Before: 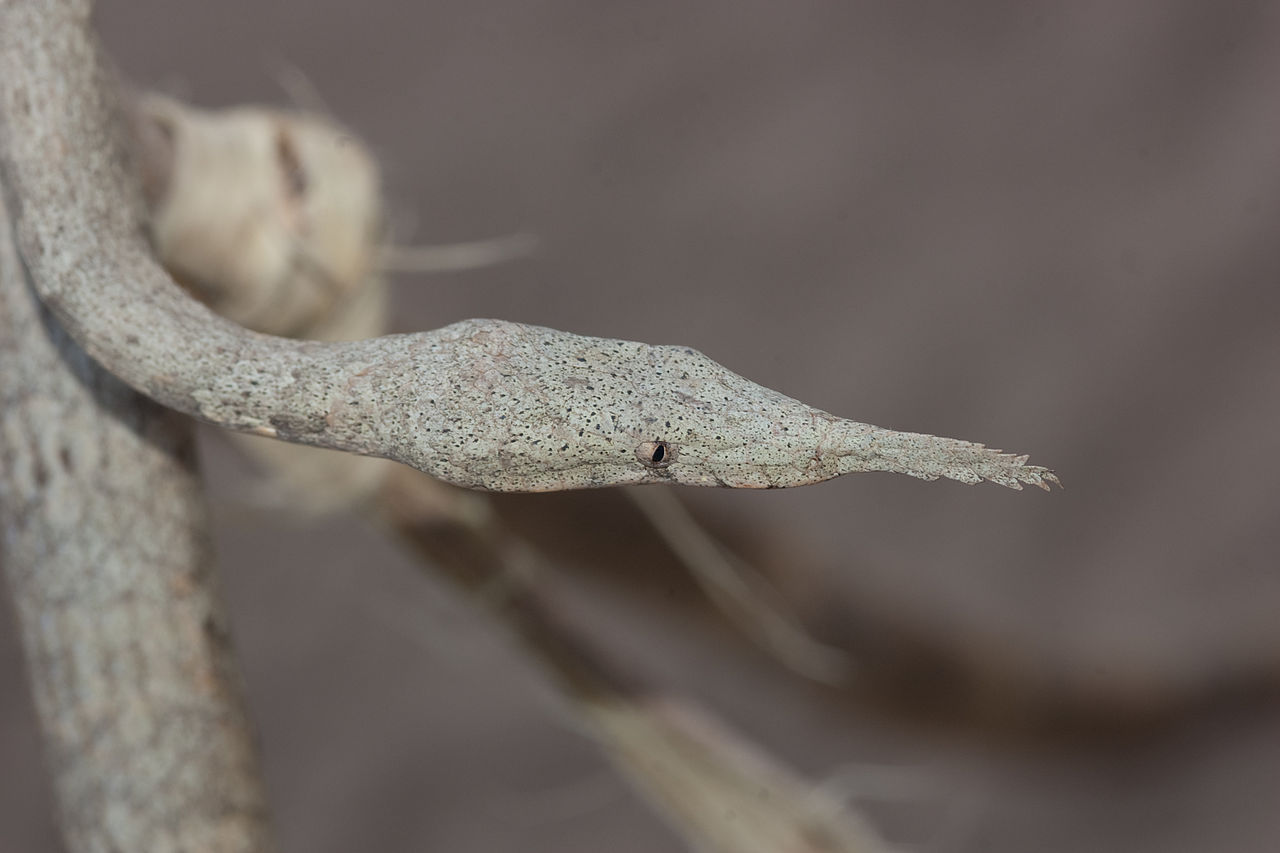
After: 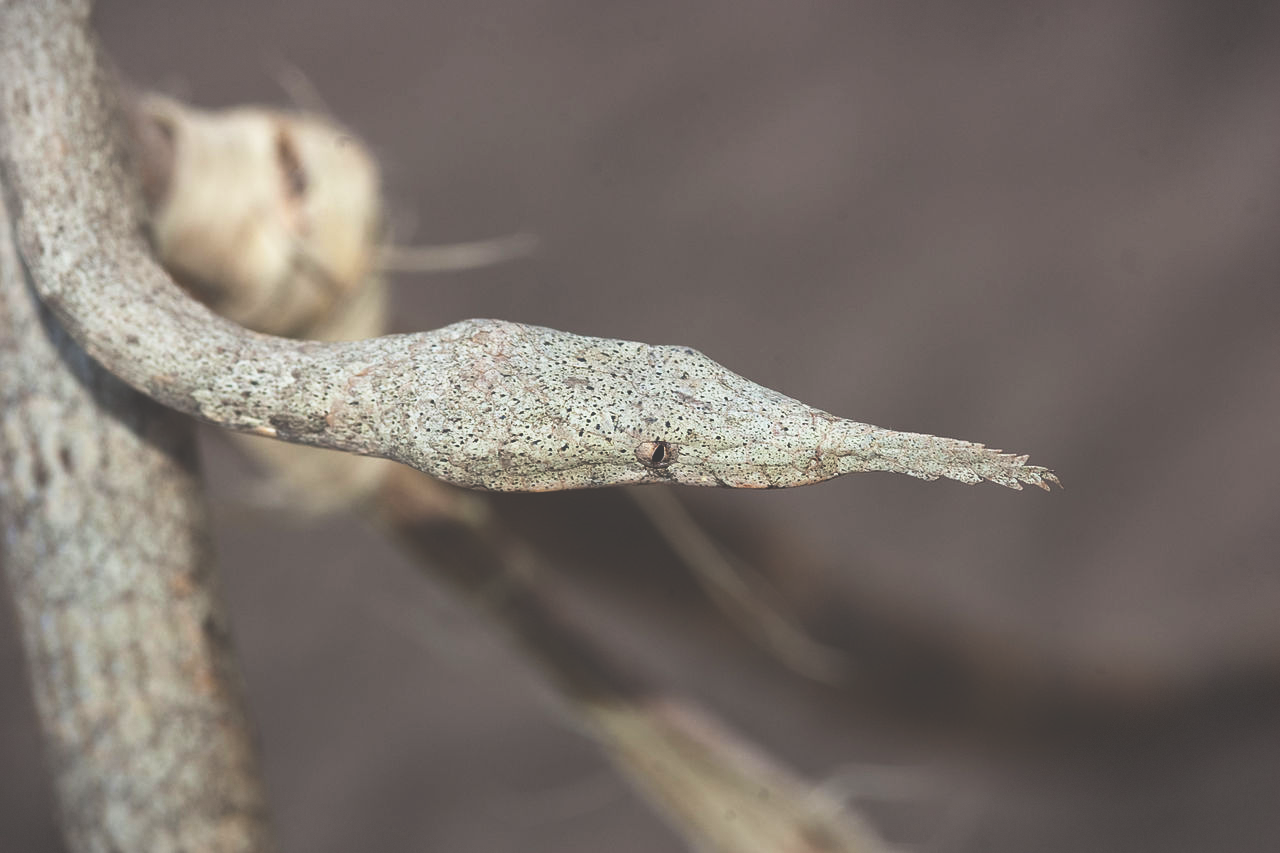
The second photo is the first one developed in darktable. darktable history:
vignetting: fall-off start 100%, brightness -0.406, saturation -0.3, width/height ratio 1.324, dithering 8-bit output, unbound false
base curve: curves: ch0 [(0, 0.036) (0.007, 0.037) (0.604, 0.887) (1, 1)], preserve colors none
